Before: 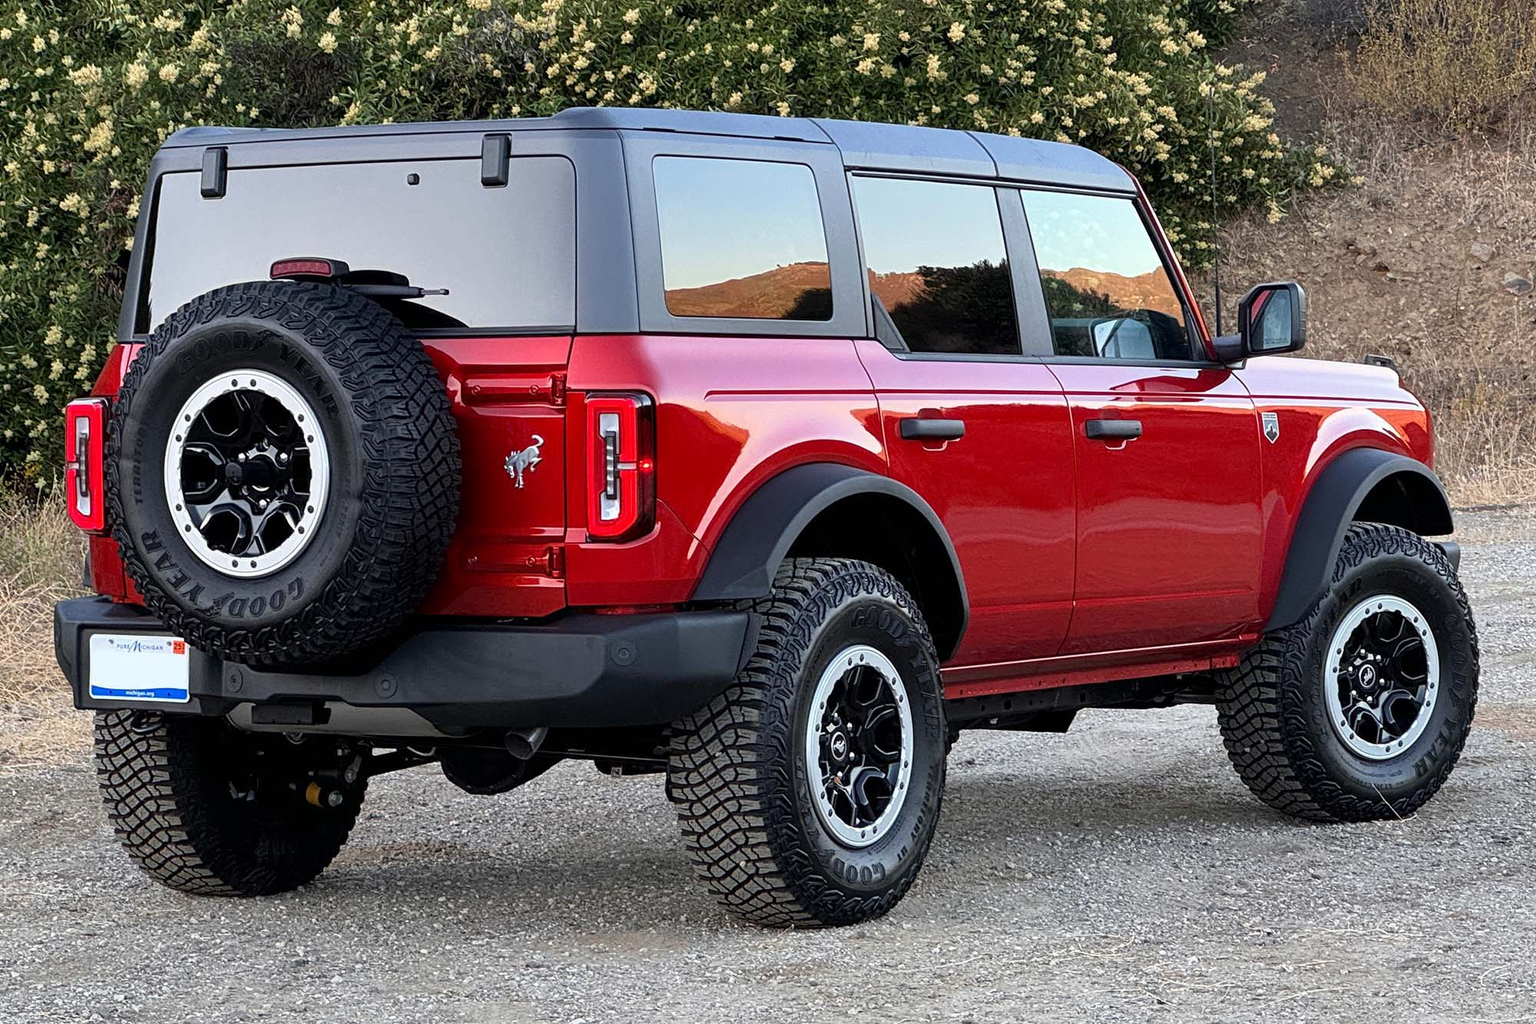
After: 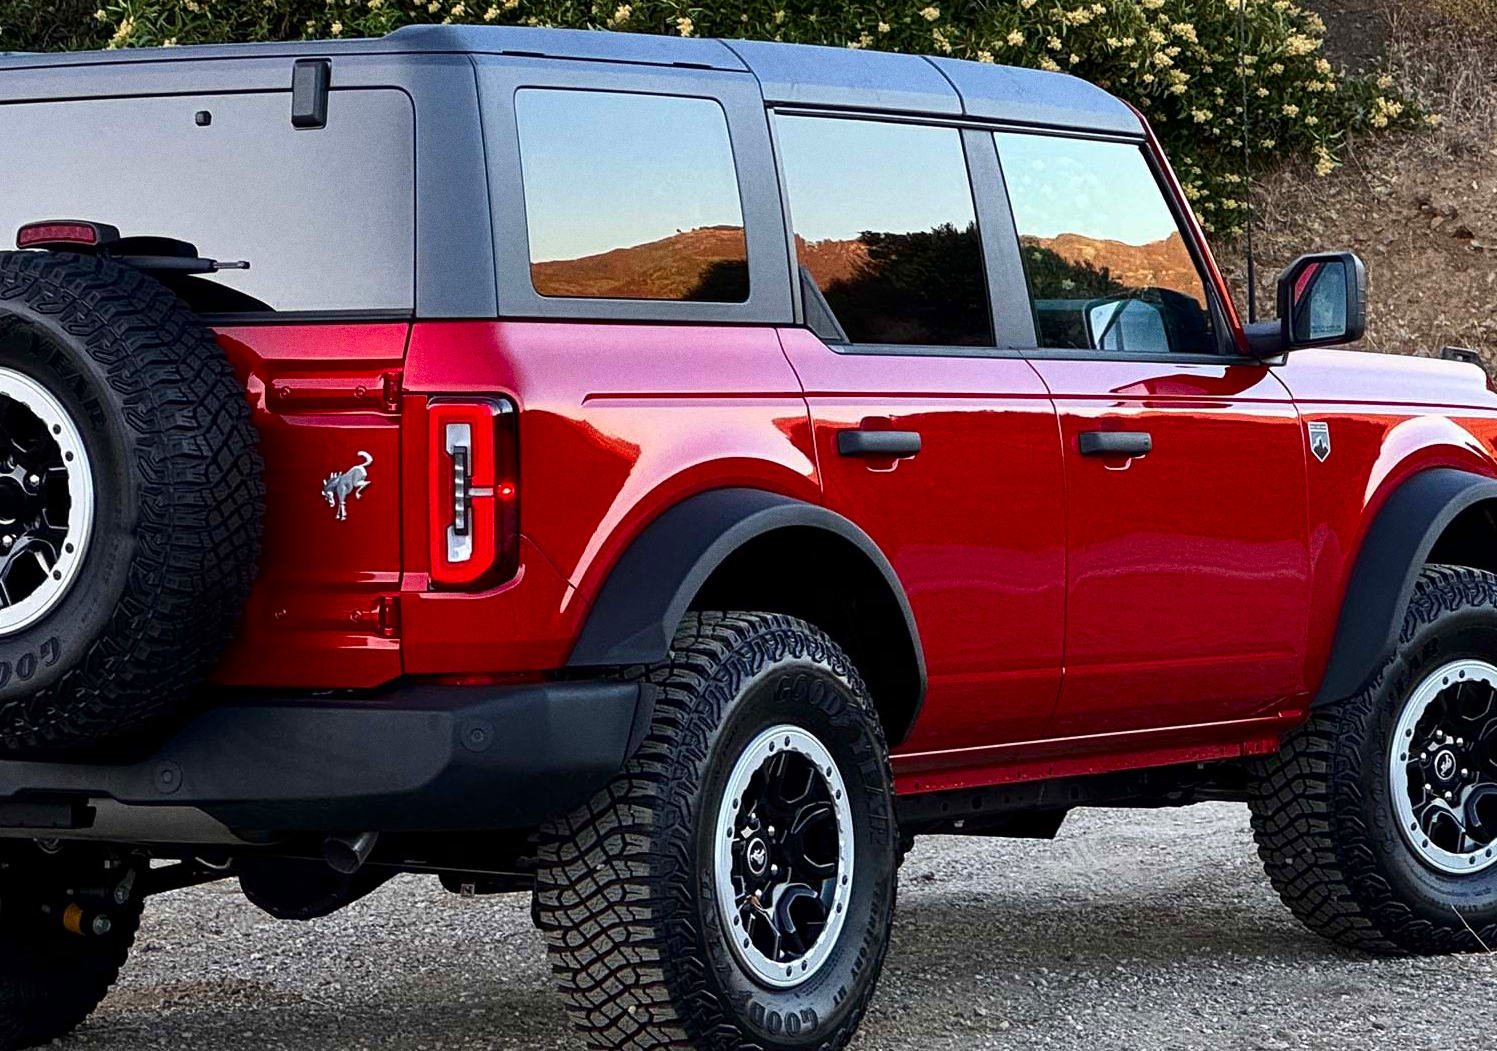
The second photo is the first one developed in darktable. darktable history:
crop: left 16.768%, top 8.653%, right 8.362%, bottom 12.485%
contrast brightness saturation: contrast 0.12, brightness -0.12, saturation 0.2
grain: coarseness 0.09 ISO
